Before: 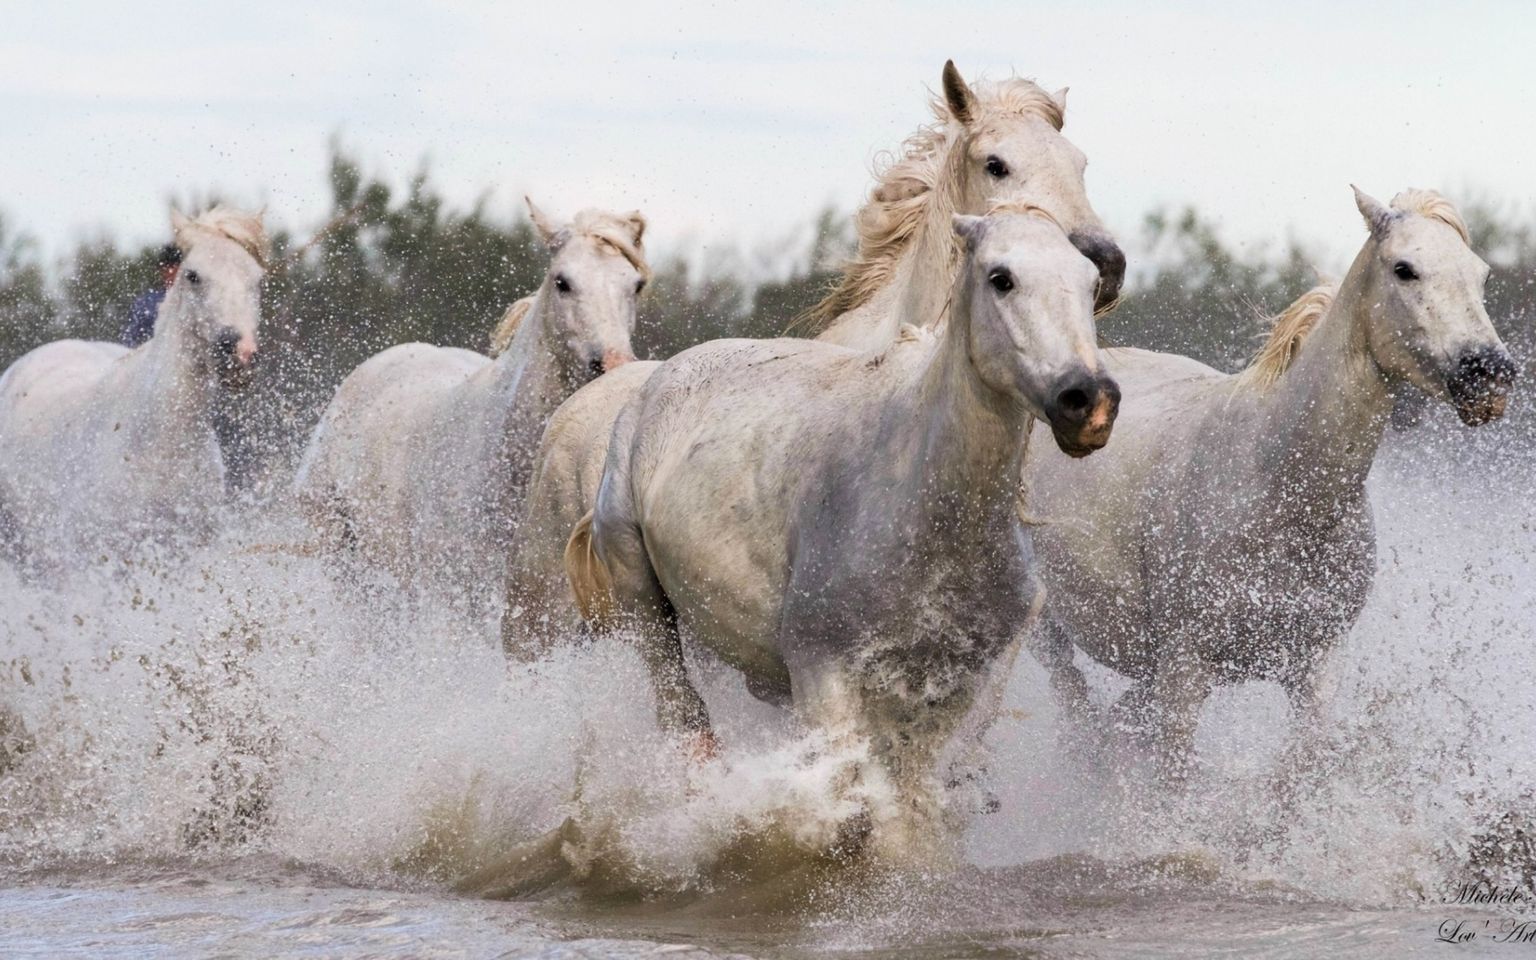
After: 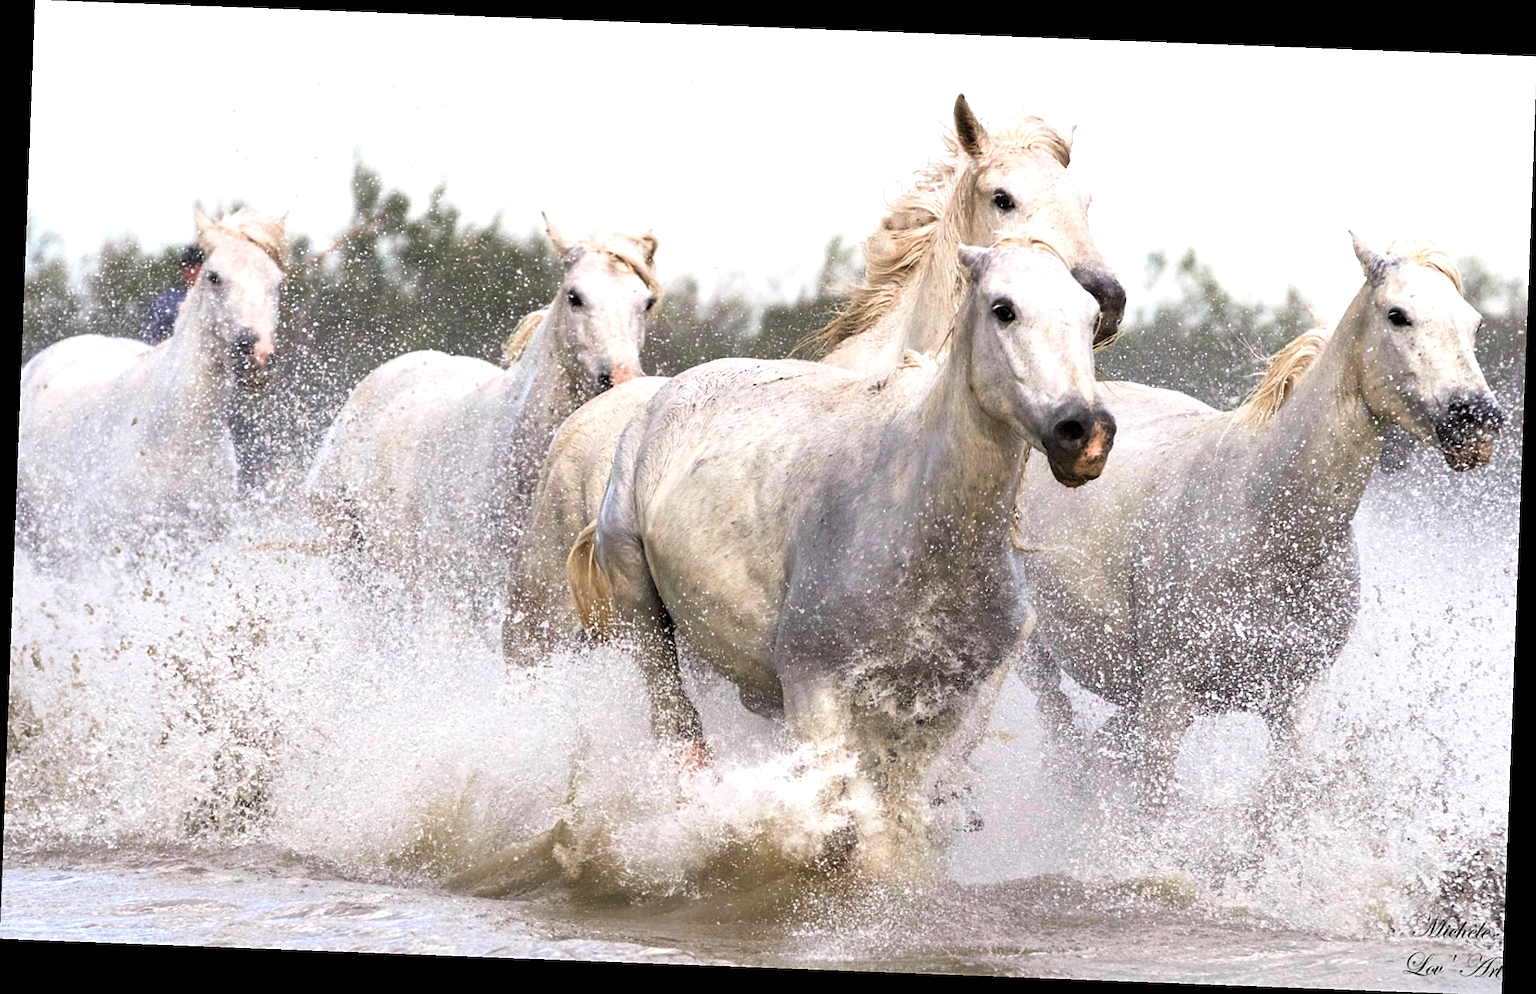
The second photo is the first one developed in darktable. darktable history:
exposure: black level correction 0, exposure 0.7 EV, compensate exposure bias true, compensate highlight preservation false
sharpen: on, module defaults
rotate and perspective: rotation 2.17°, automatic cropping off
